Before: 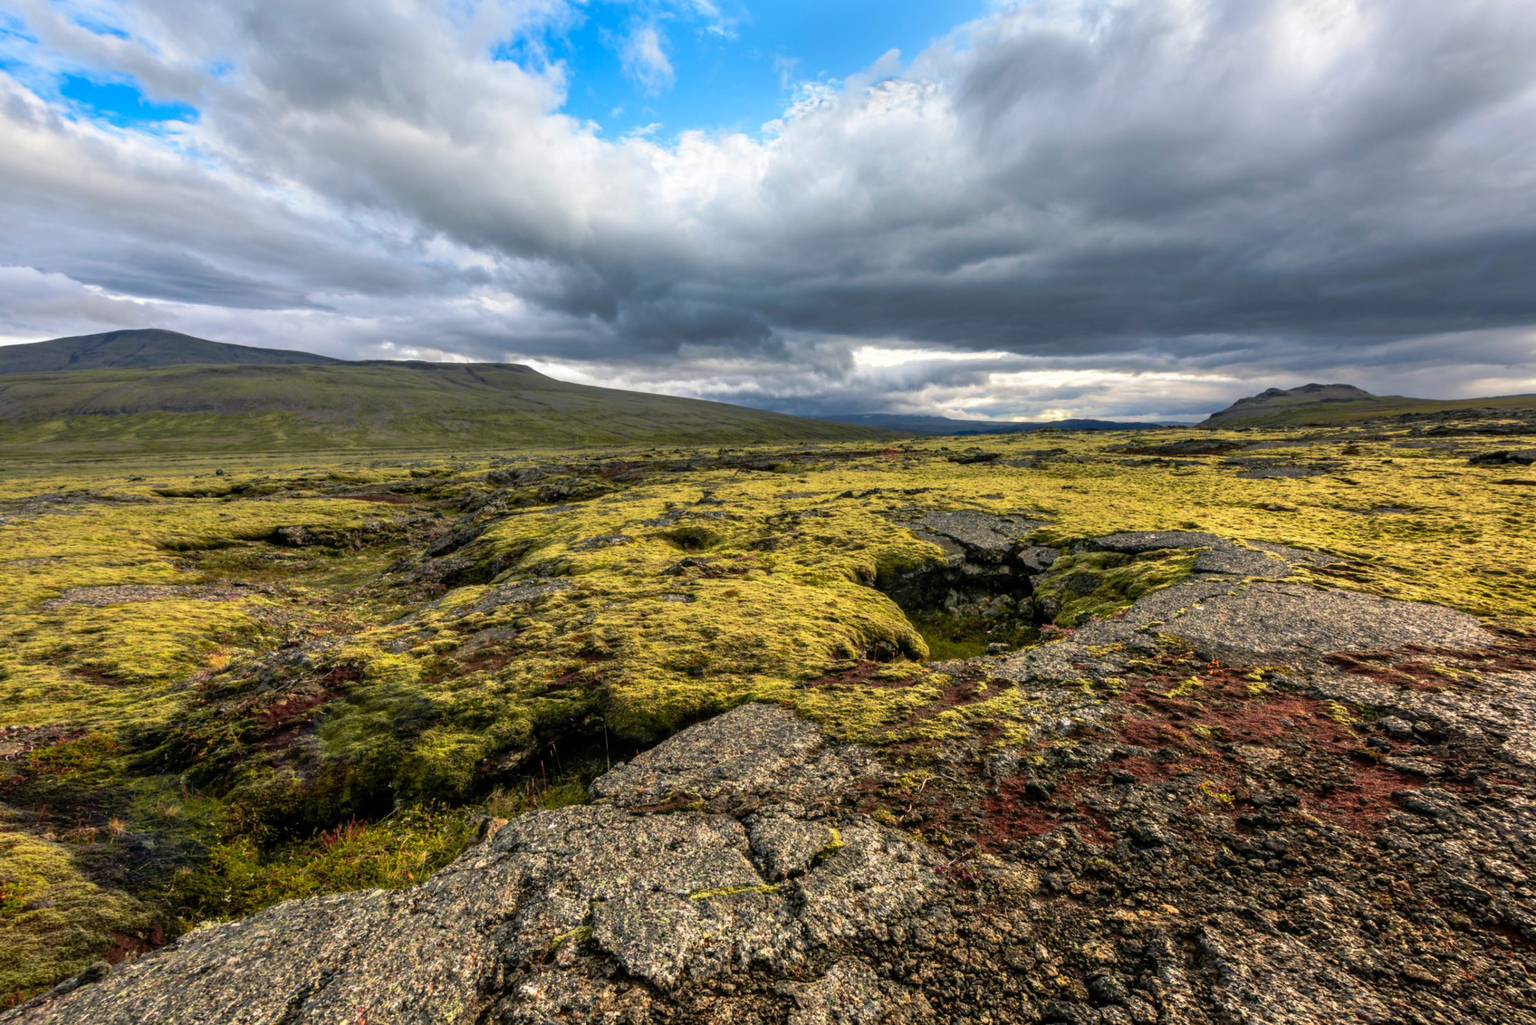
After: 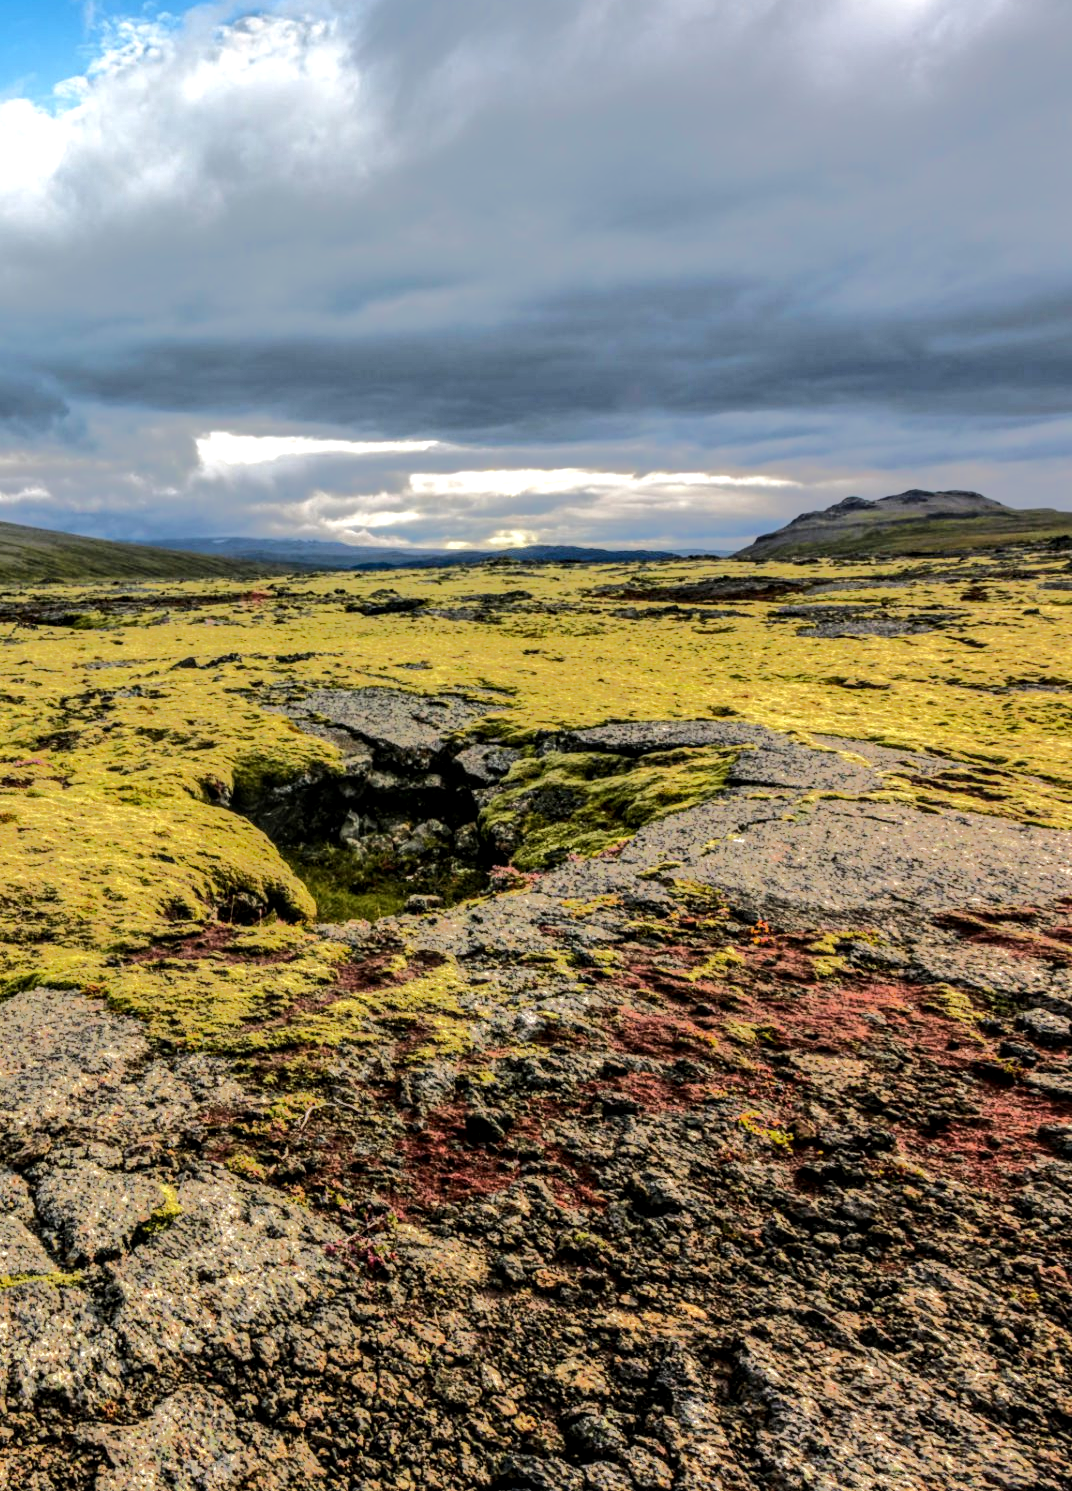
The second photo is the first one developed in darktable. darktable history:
crop: left 47.344%, top 6.915%, right 7.978%
tone equalizer: -8 EV -0.516 EV, -7 EV -0.347 EV, -6 EV -0.068 EV, -5 EV 0.404 EV, -4 EV 0.963 EV, -3 EV 0.791 EV, -2 EV -0.009 EV, -1 EV 0.139 EV, +0 EV -0.011 EV, edges refinement/feathering 500, mask exposure compensation -1.57 EV, preserve details no
local contrast: detail 130%
